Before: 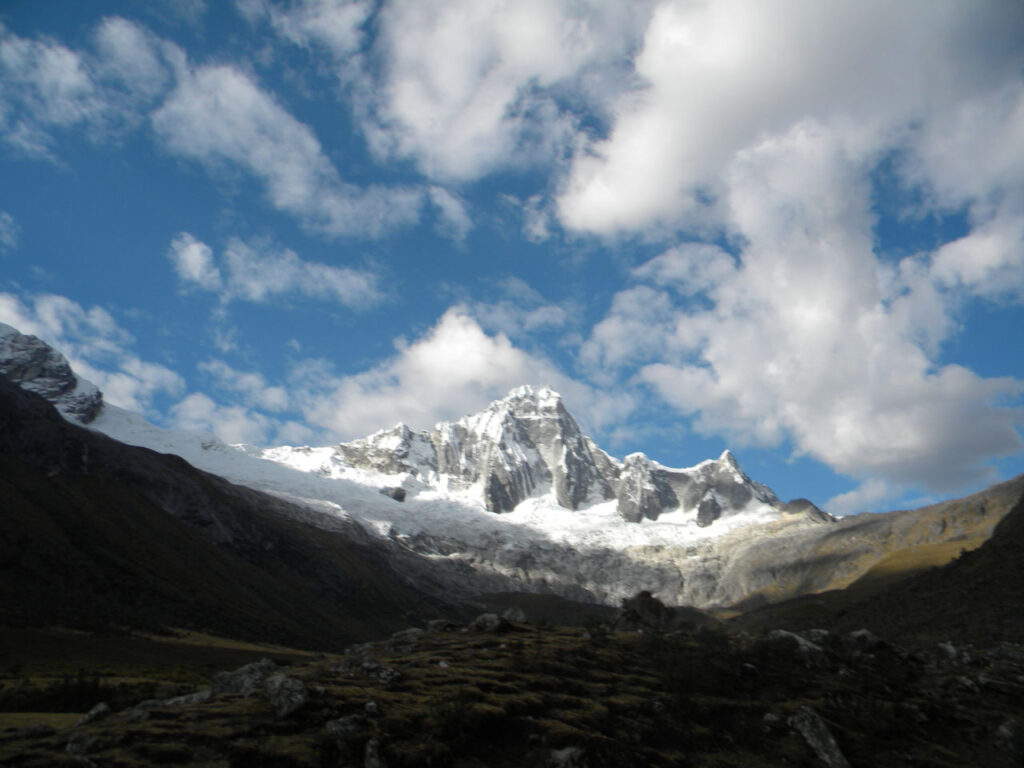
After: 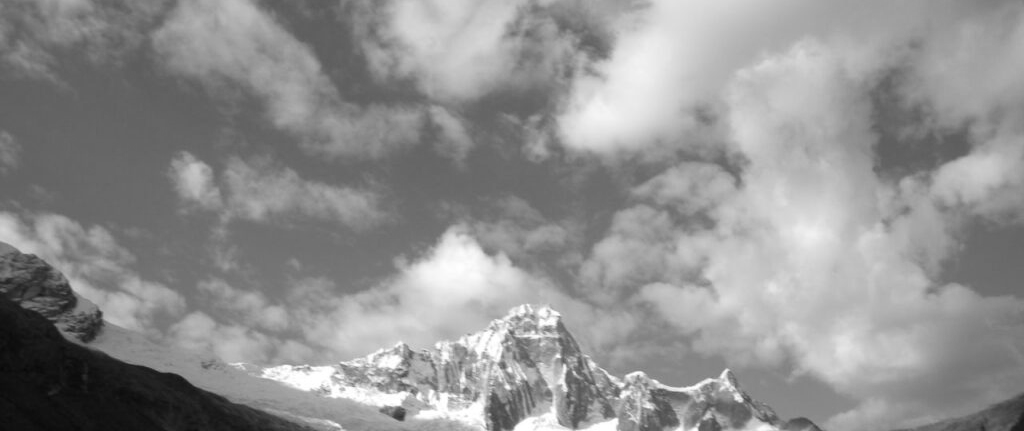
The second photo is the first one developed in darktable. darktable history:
monochrome: on, module defaults
crop and rotate: top 10.605%, bottom 33.274%
